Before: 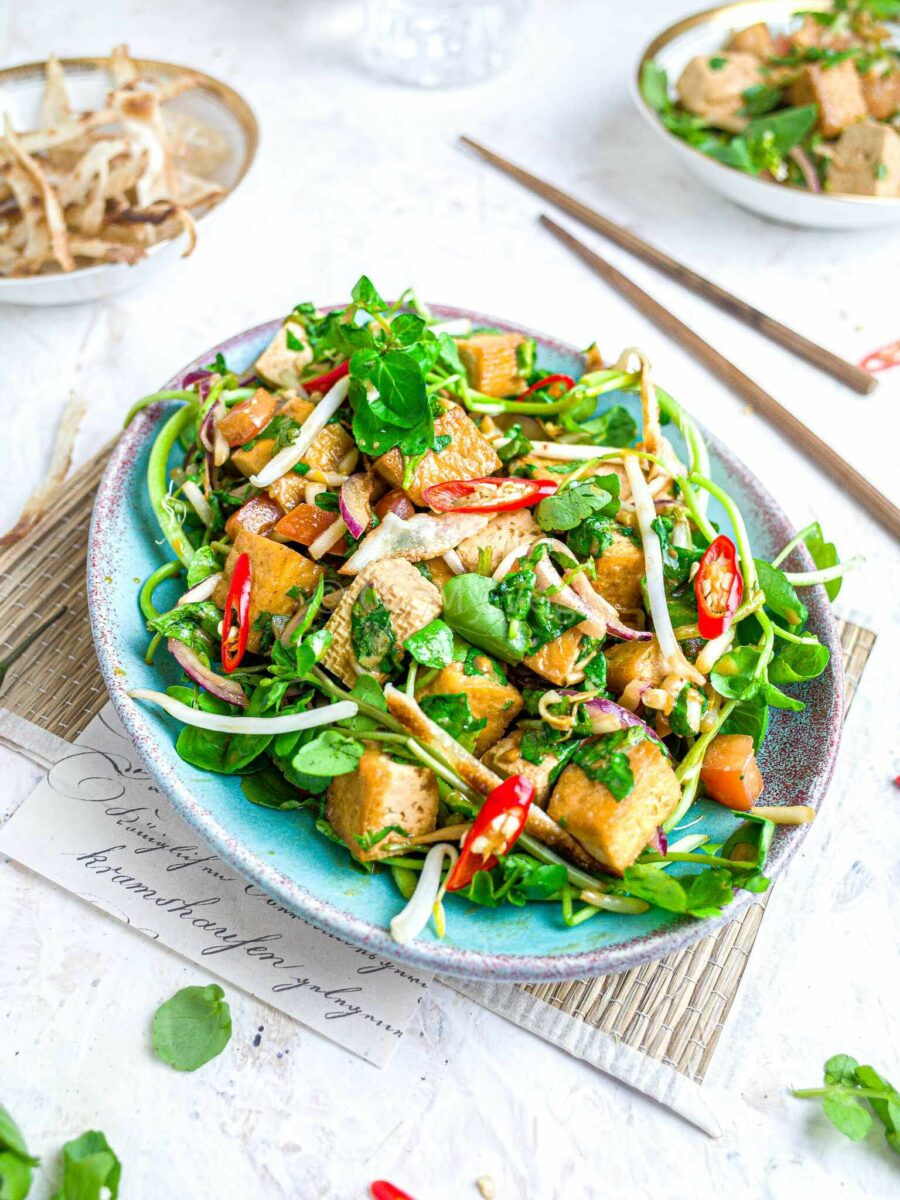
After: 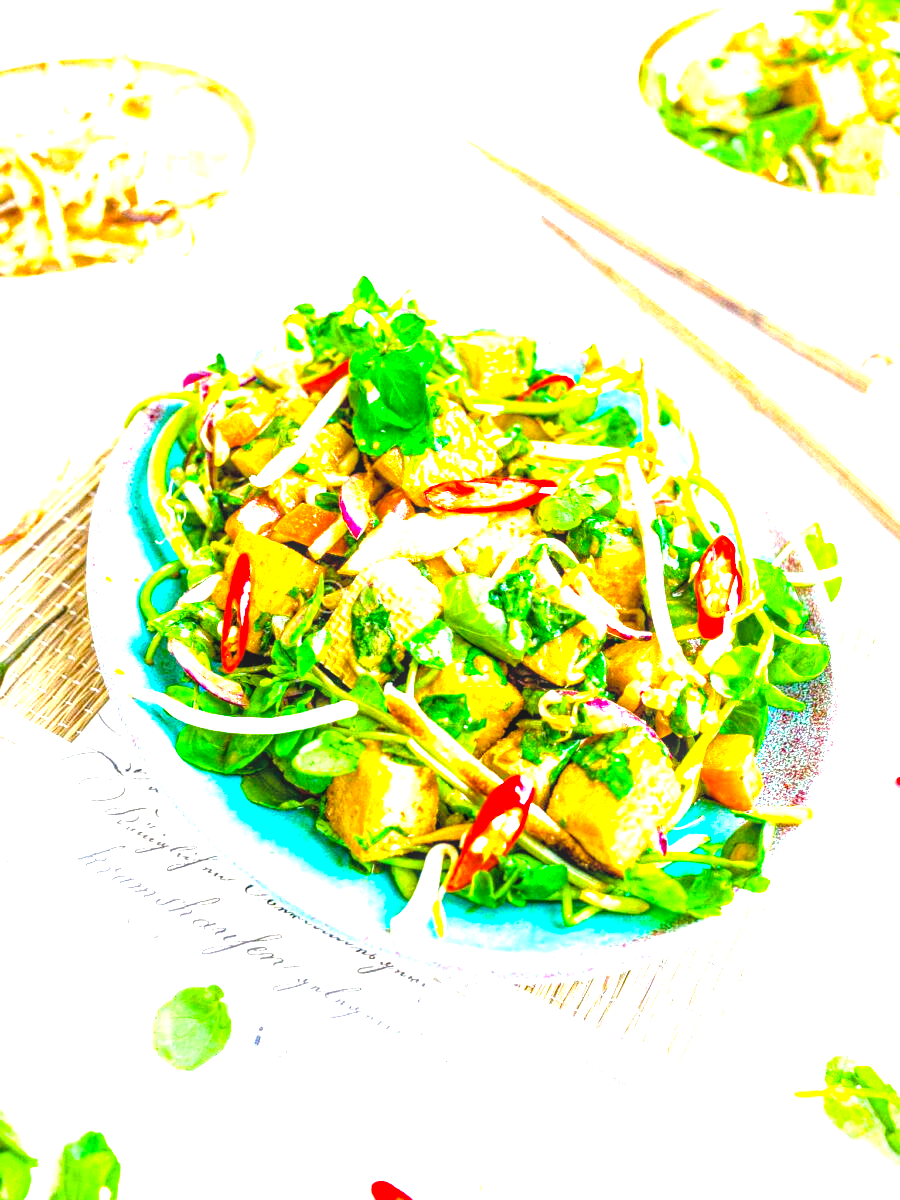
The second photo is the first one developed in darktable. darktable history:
local contrast: on, module defaults
color balance rgb: highlights gain › luminance 6.58%, highlights gain › chroma 1.241%, highlights gain › hue 91.15°, global offset › luminance -0.427%, perceptual saturation grading › global saturation 24.92%, global vibrance 16.591%, saturation formula JzAzBz (2021)
haze removal: compatibility mode true, adaptive false
exposure: black level correction 0.001, exposure 1.993 EV, compensate exposure bias true, compensate highlight preservation false
